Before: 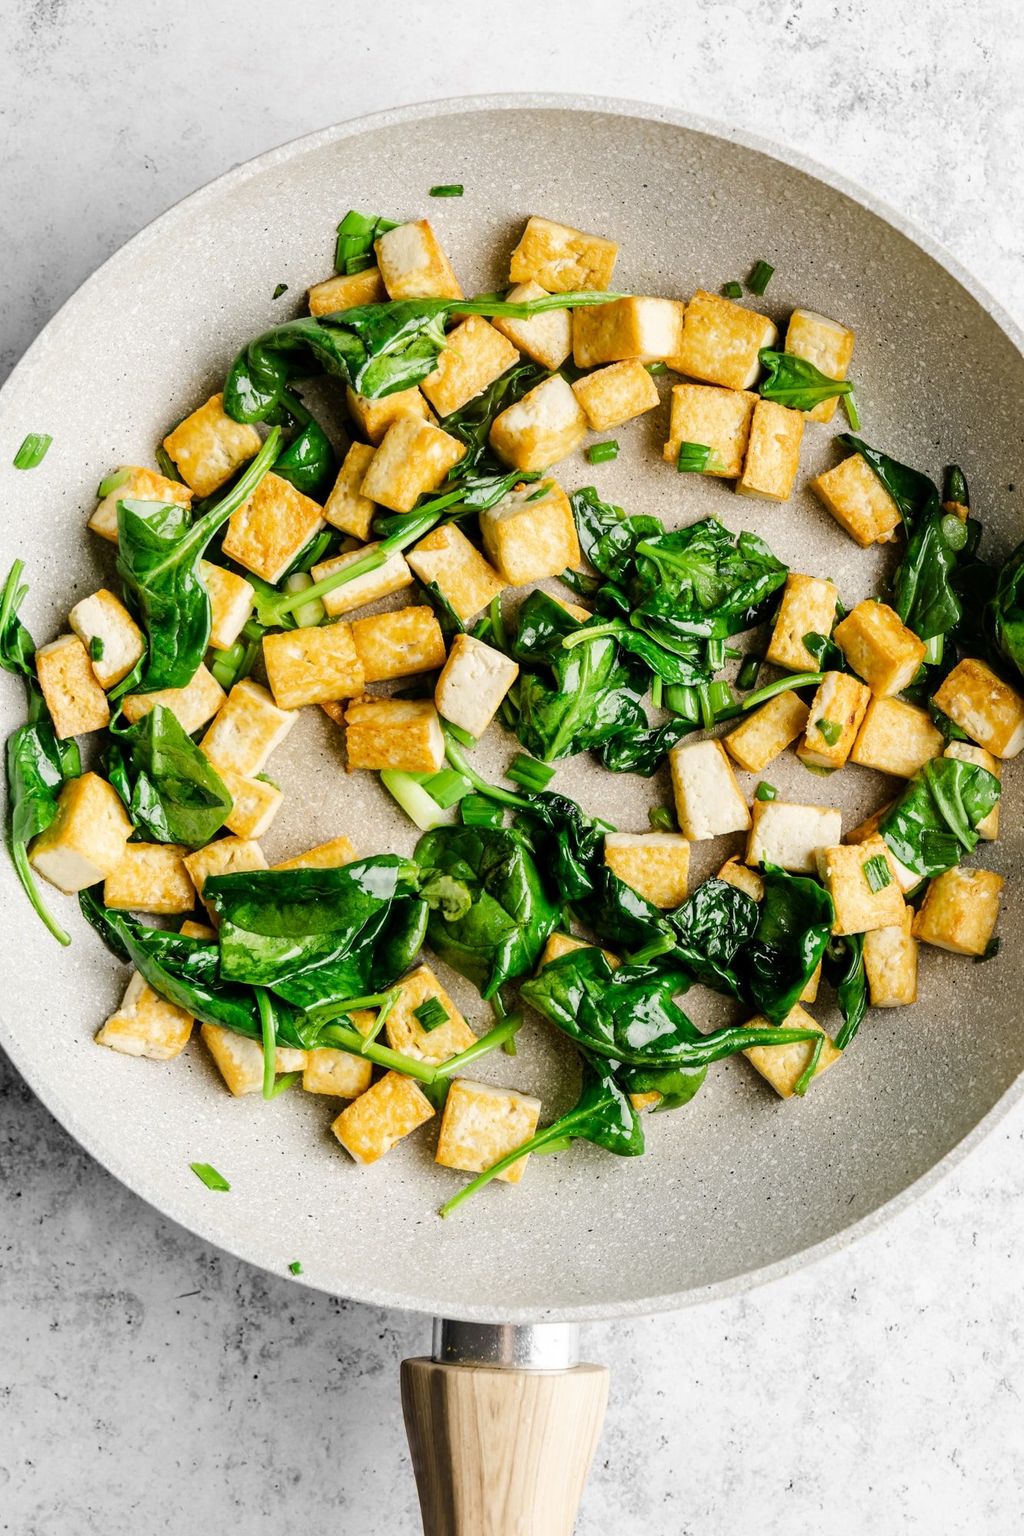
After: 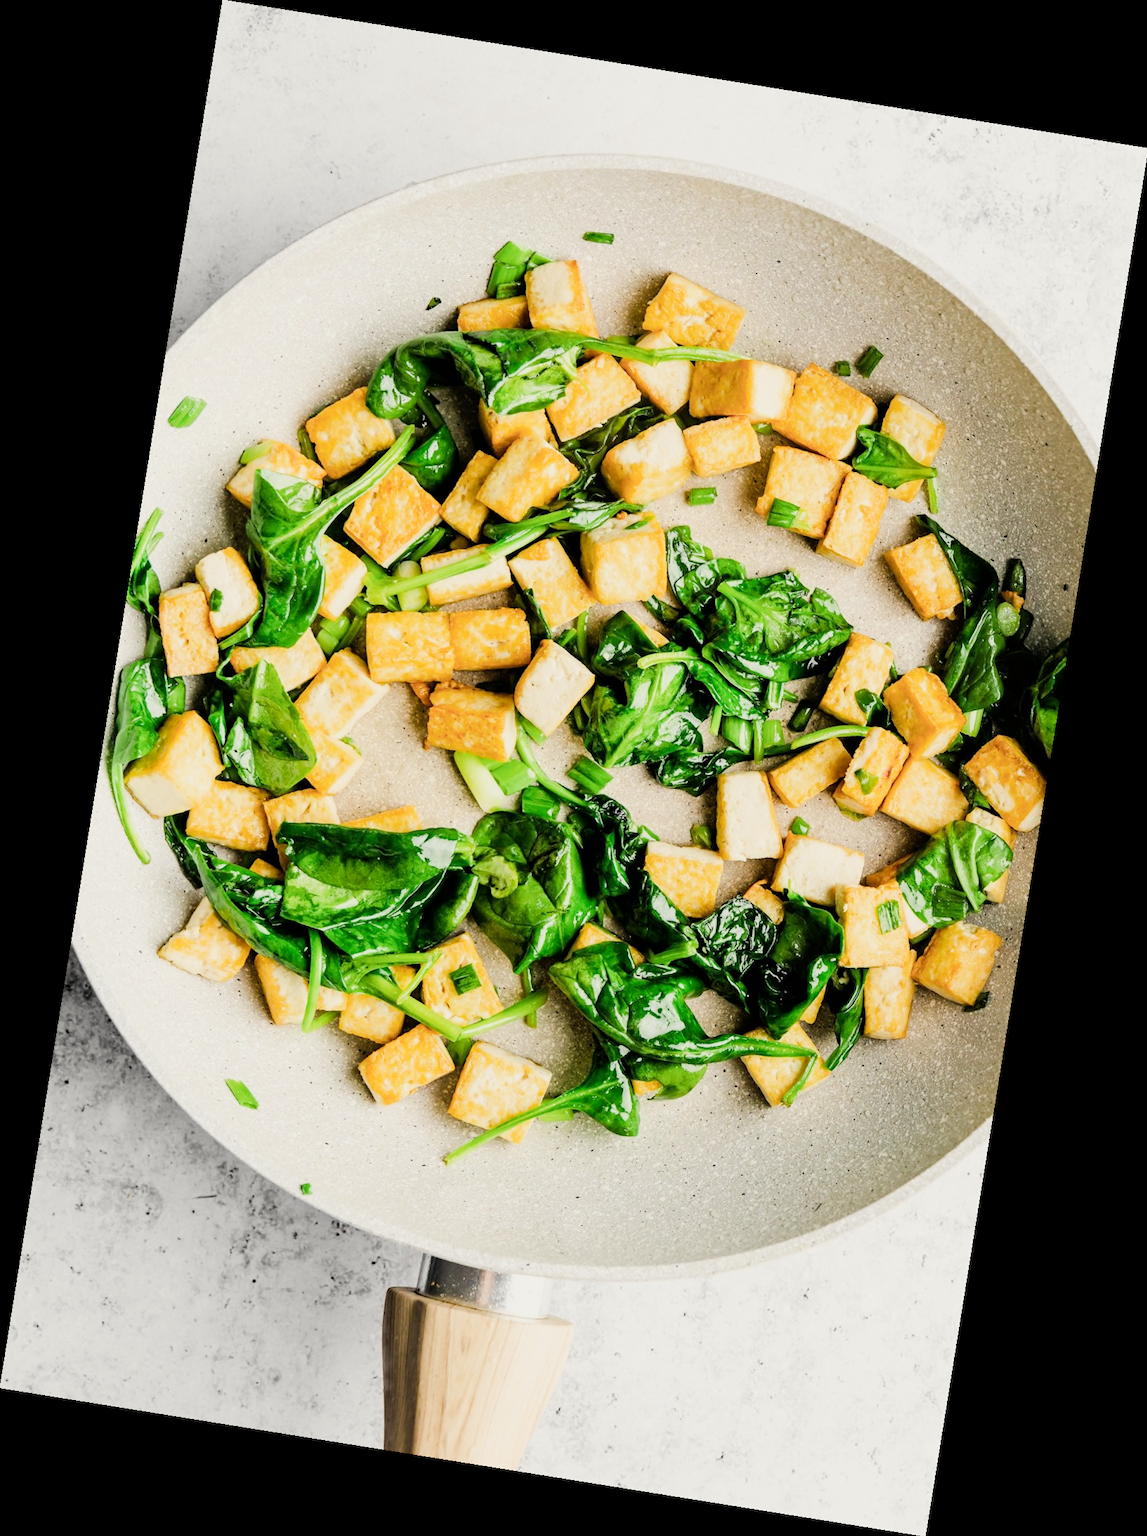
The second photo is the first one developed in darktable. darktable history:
color correction: highlights b* 3
filmic rgb: black relative exposure -7.65 EV, white relative exposure 4.56 EV, hardness 3.61
rotate and perspective: rotation 9.12°, automatic cropping off
exposure: black level correction 0, exposure 0.9 EV, compensate highlight preservation false
